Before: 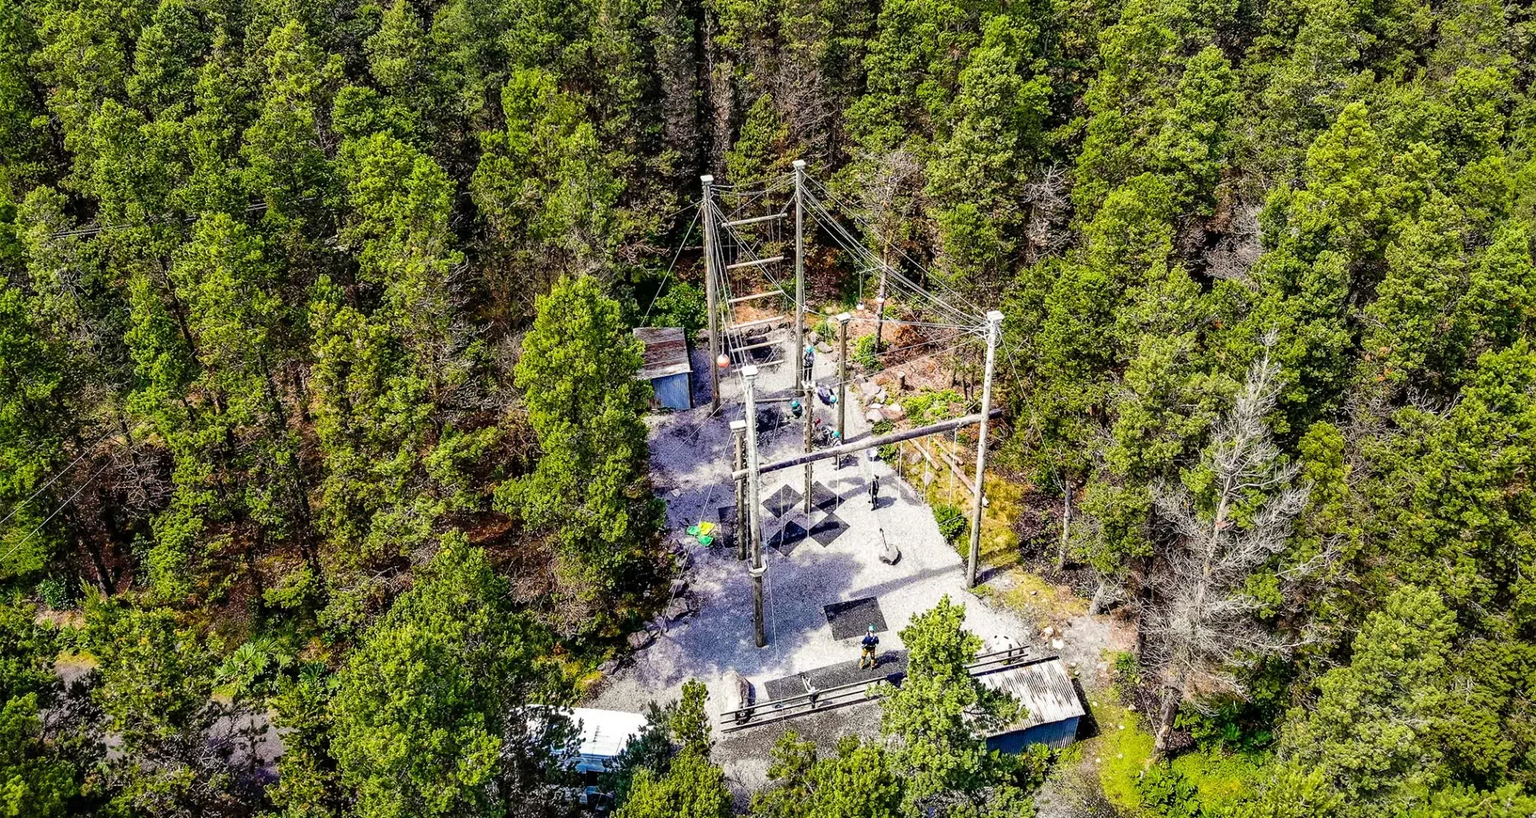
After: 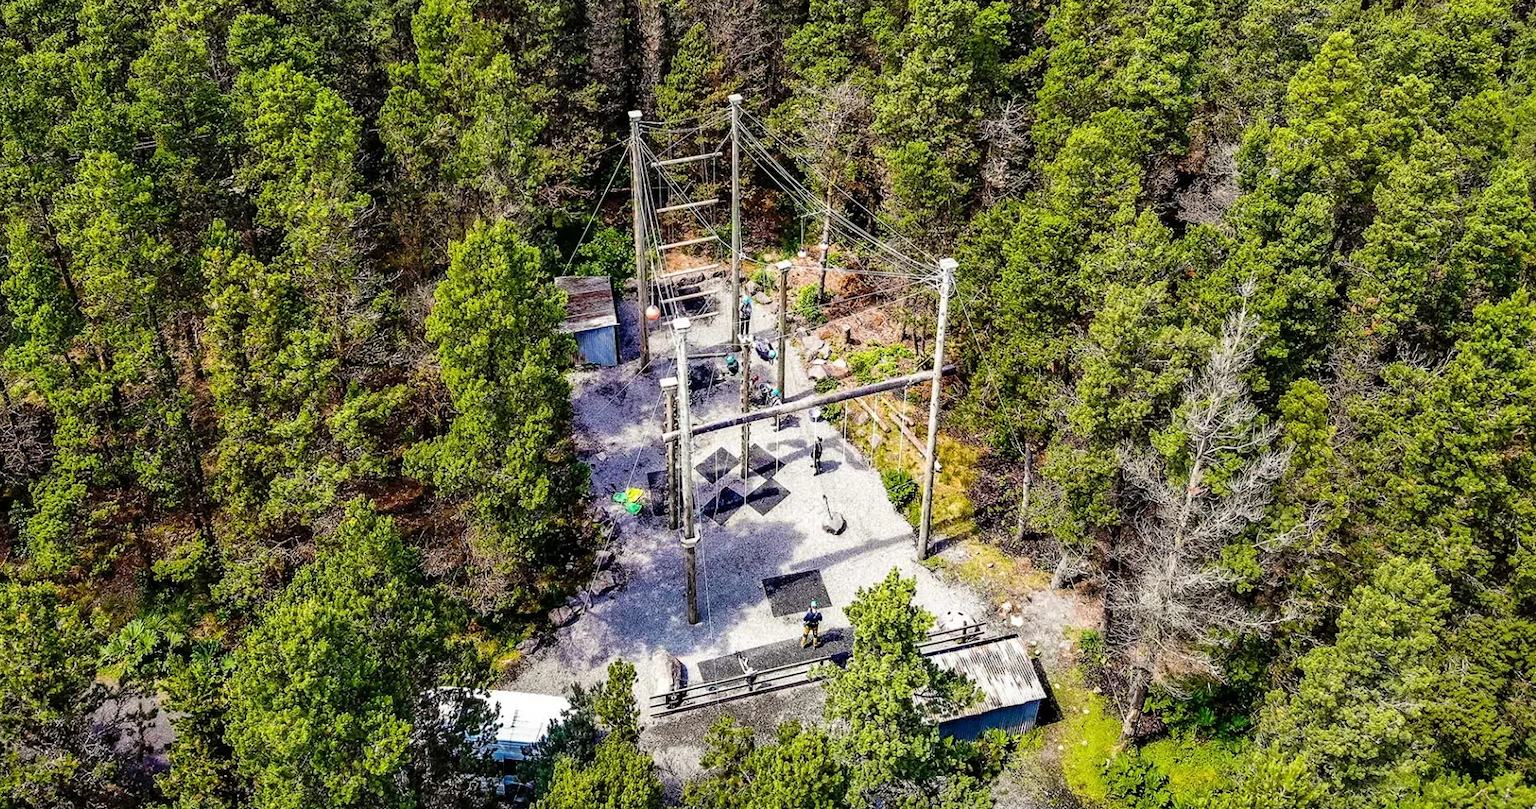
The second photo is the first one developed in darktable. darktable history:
crop and rotate: left 8.049%, top 9.024%
